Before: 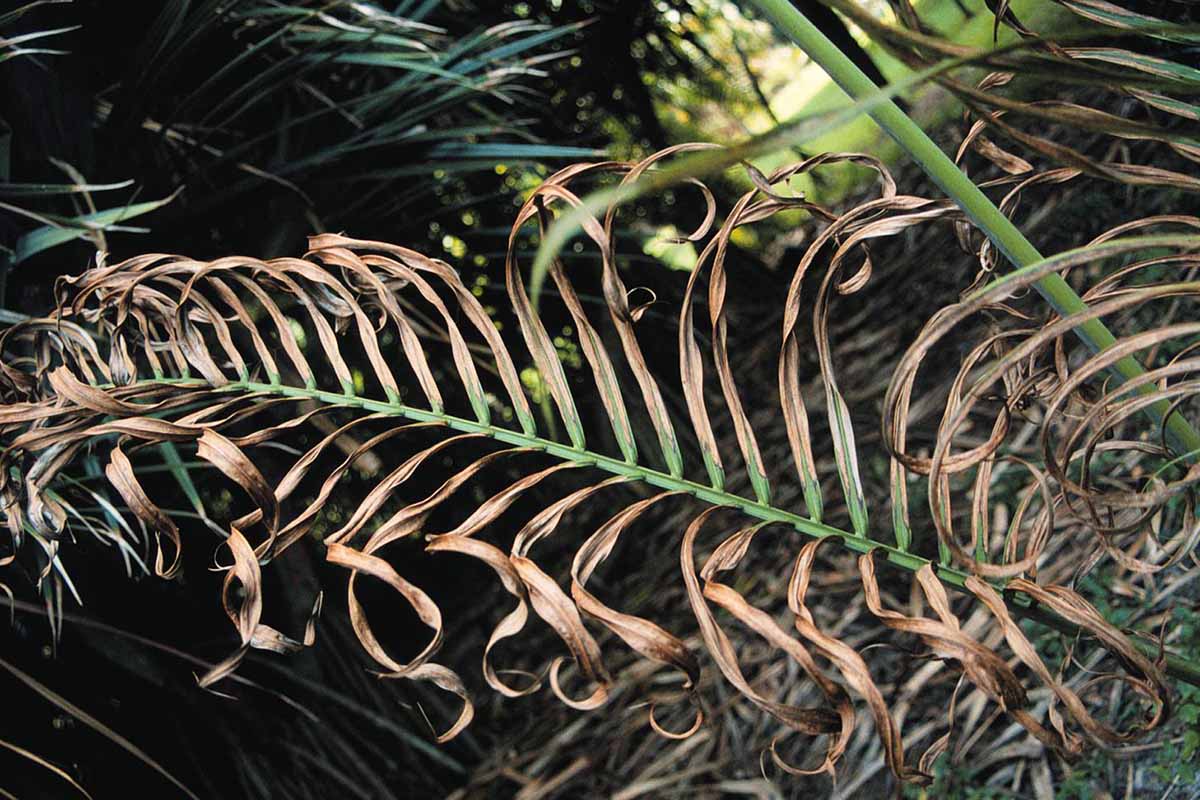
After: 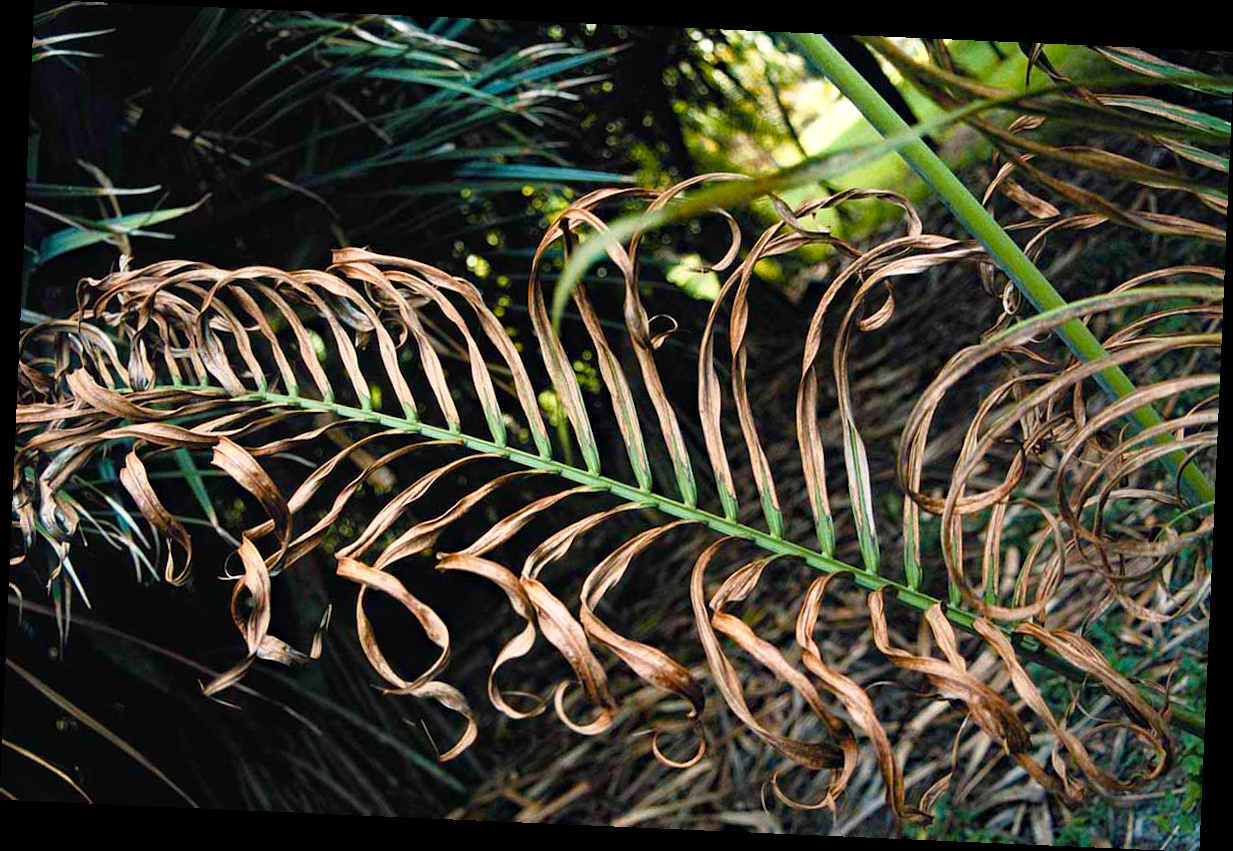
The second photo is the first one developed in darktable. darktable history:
crop and rotate: angle -2.5°
color balance rgb: perceptual saturation grading › global saturation 0.811%, perceptual saturation grading › highlights -25.507%, perceptual saturation grading › shadows 29.296%, global vibrance 50.156%
haze removal: compatibility mode true, adaptive false
shadows and highlights: shadows 1.84, highlights 41.79
